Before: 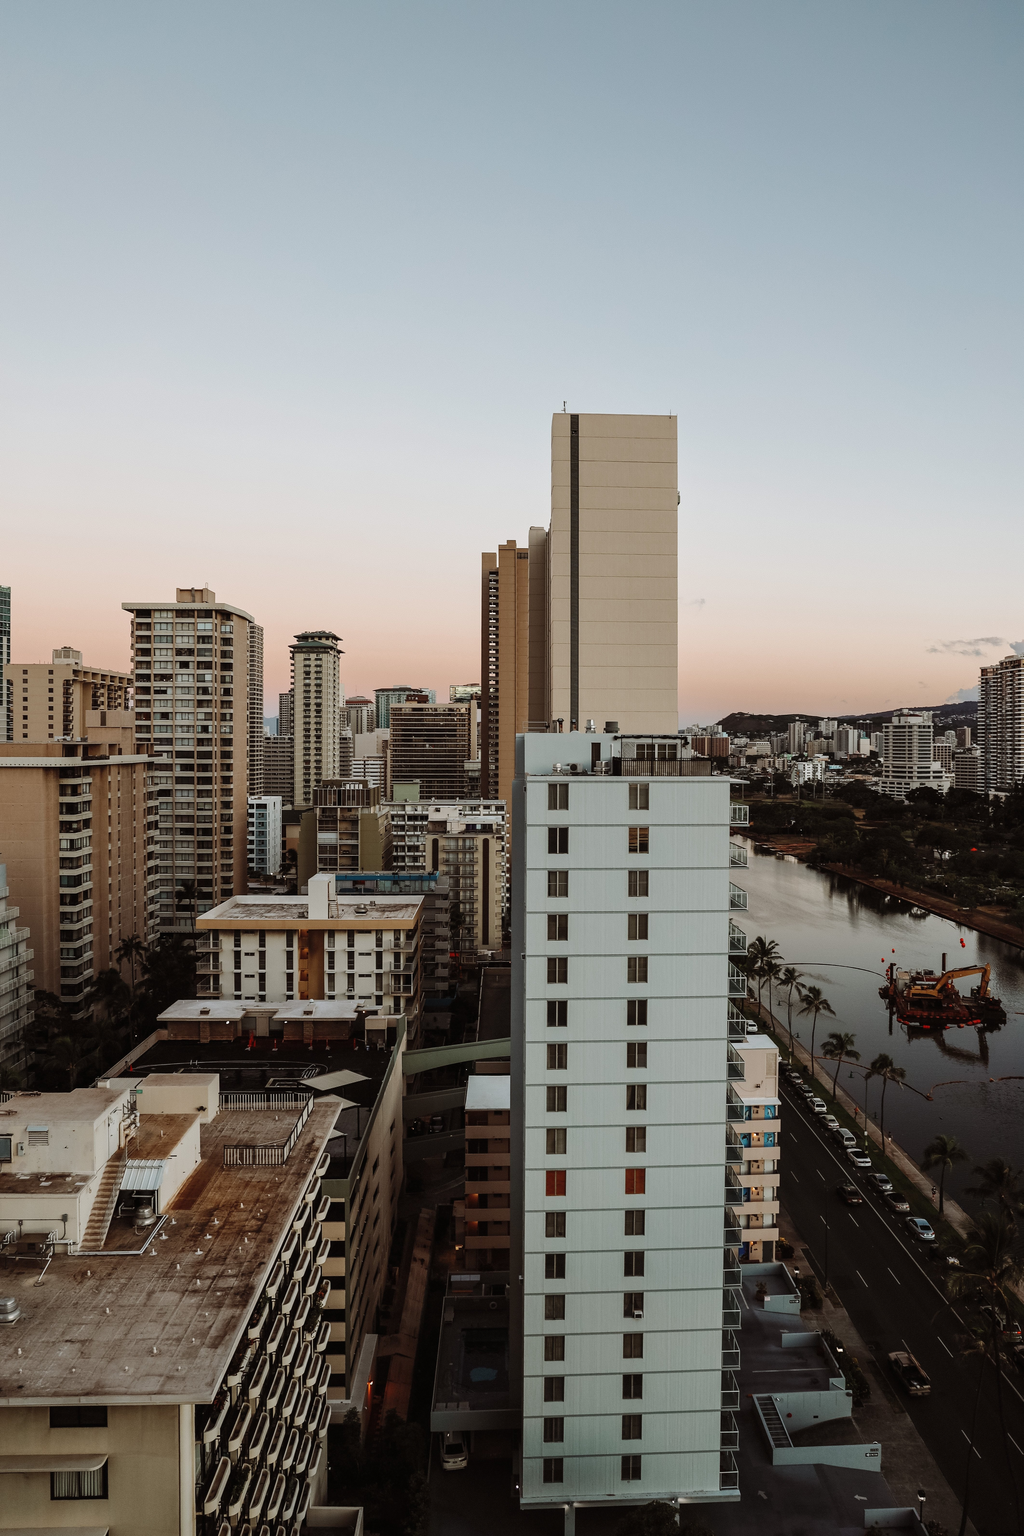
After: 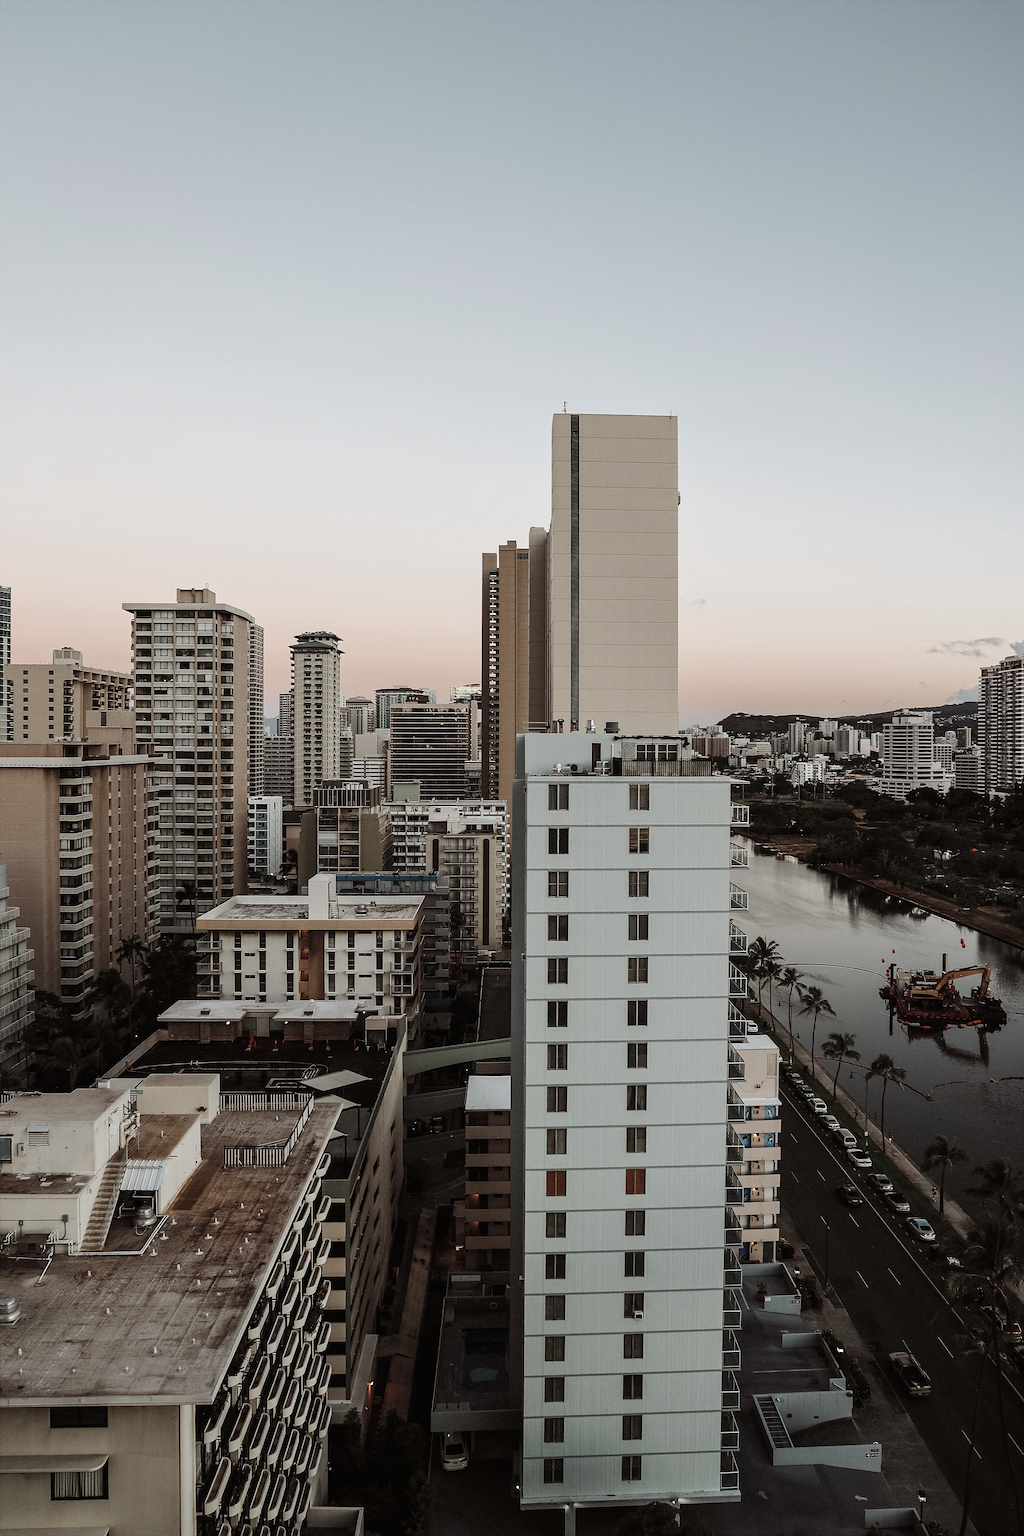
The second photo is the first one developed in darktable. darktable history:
sharpen: on, module defaults
contrast brightness saturation: contrast 0.098, saturation -0.352
